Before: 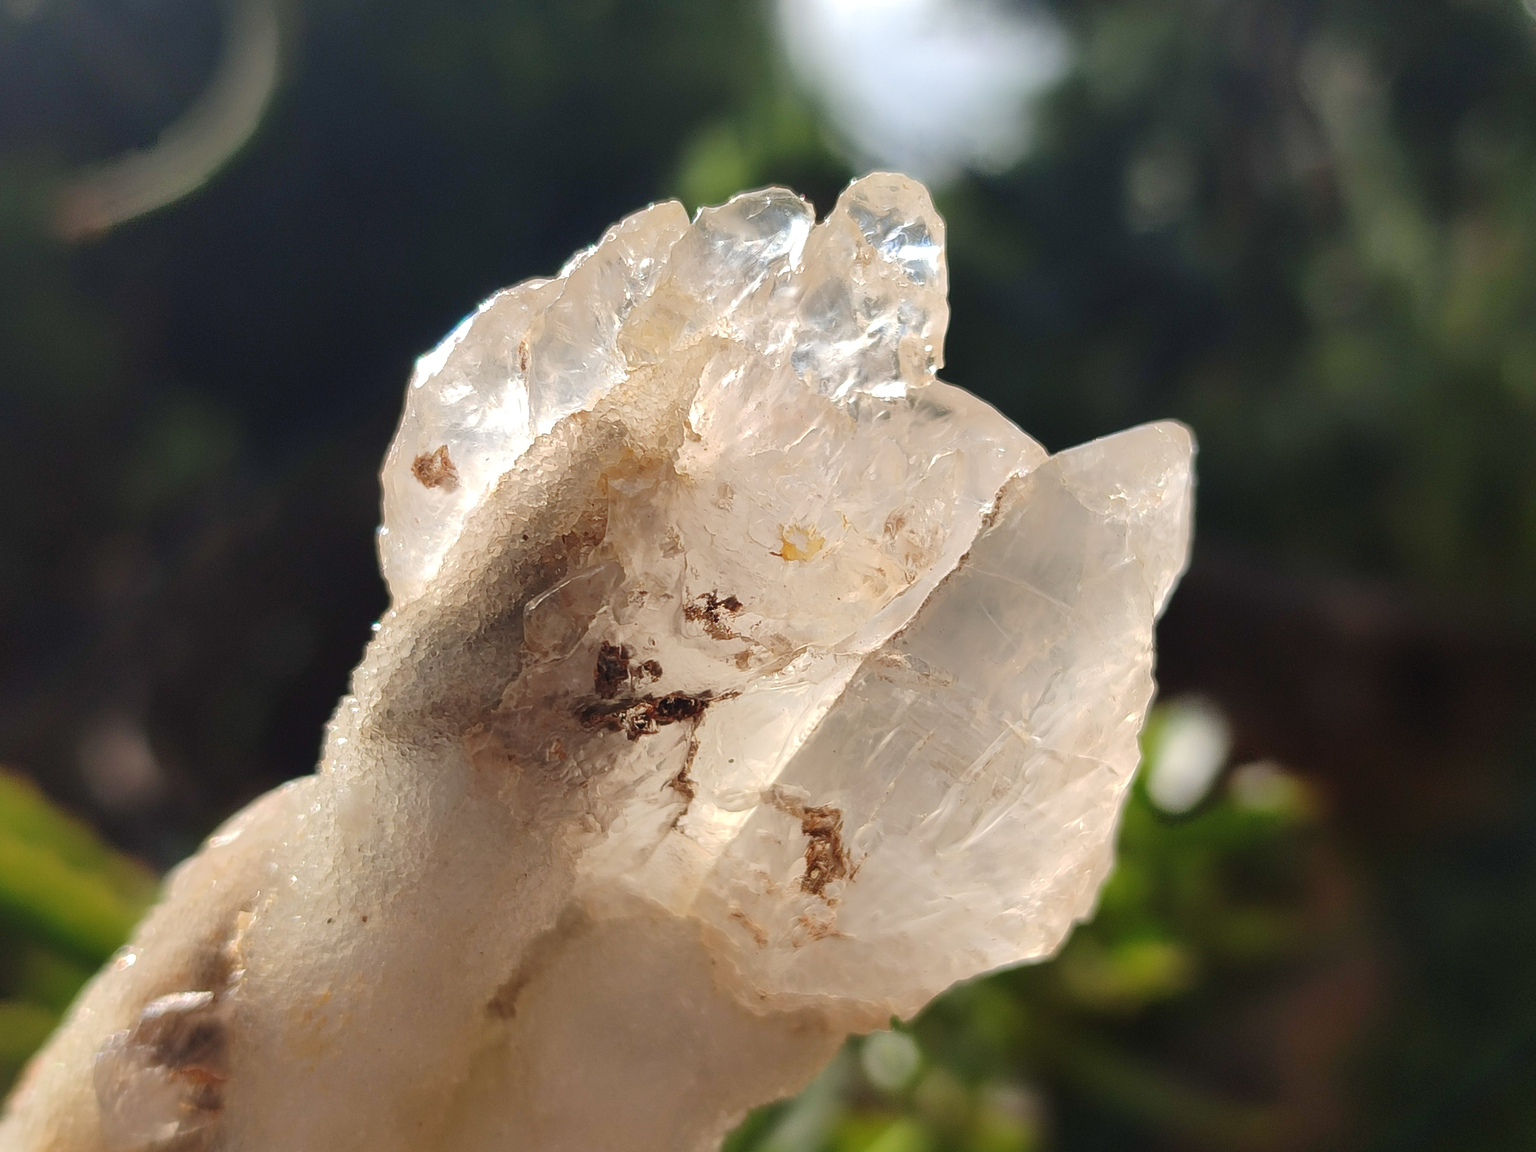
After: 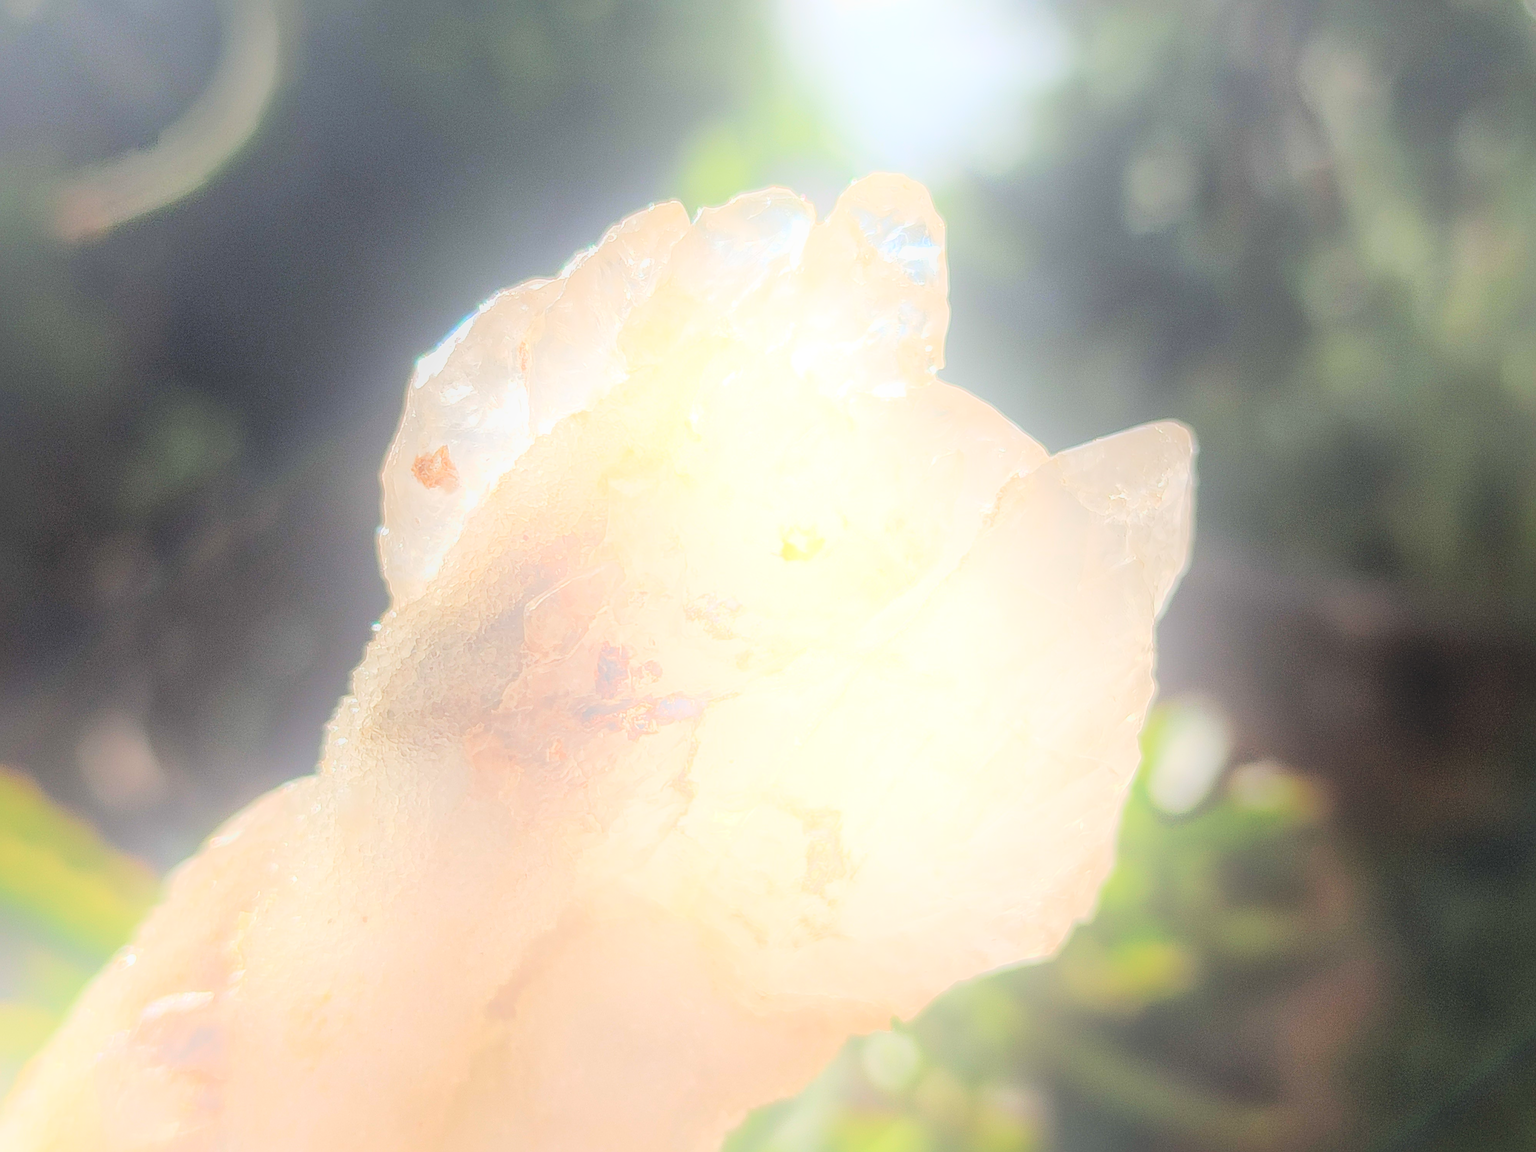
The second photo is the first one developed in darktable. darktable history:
local contrast: on, module defaults
bloom: size 70%, threshold 25%, strength 70%
global tonemap: drago (1, 100), detail 1
sharpen: amount 0.901
